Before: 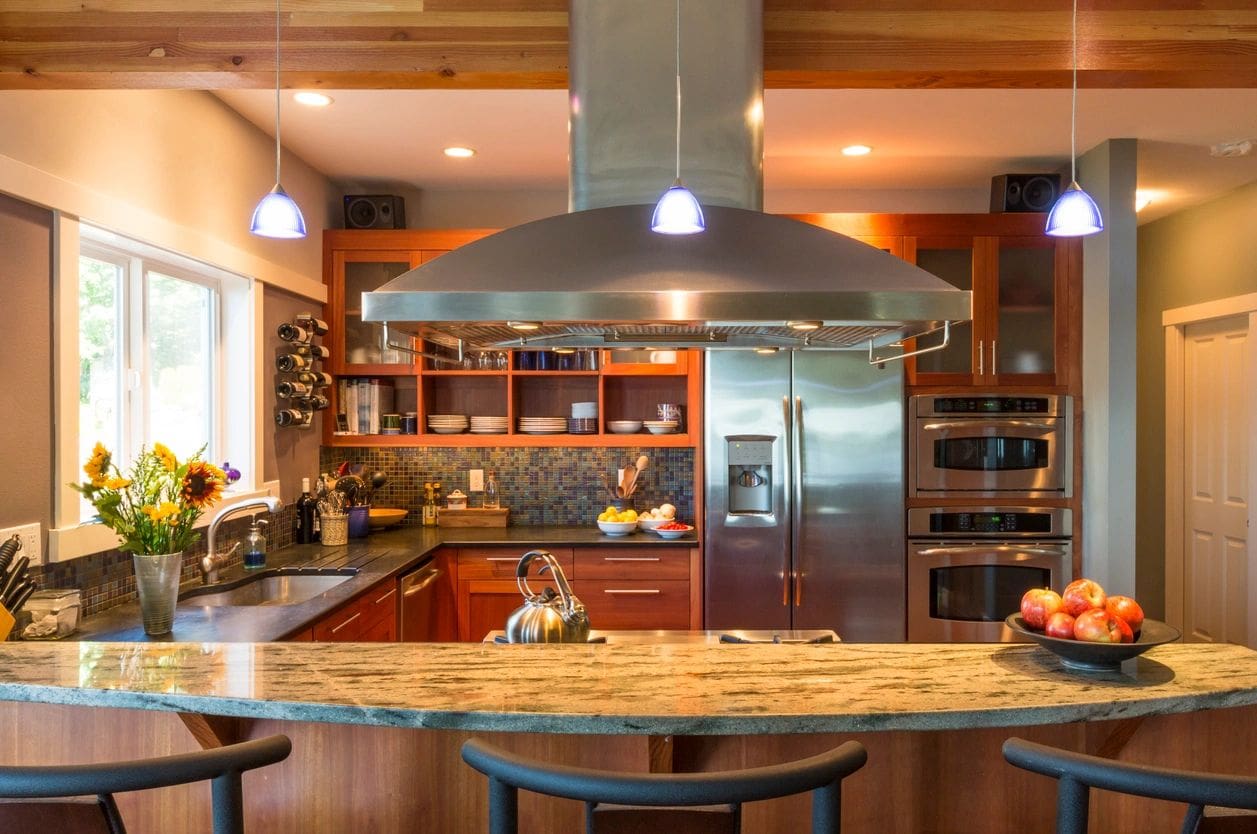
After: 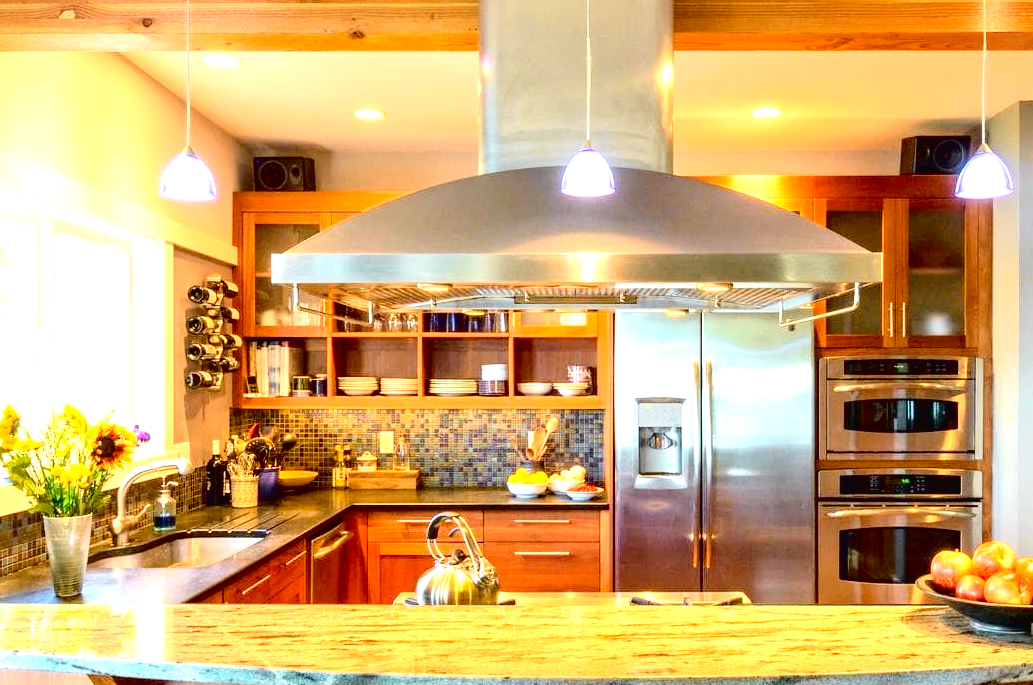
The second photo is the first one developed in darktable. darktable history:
exposure: black level correction 0.009, exposure 1.425 EV, compensate highlight preservation false
crop and rotate: left 7.196%, top 4.574%, right 10.605%, bottom 13.178%
white balance: red 1.009, blue 0.985
tone curve: curves: ch0 [(0, 0.023) (0.104, 0.058) (0.21, 0.162) (0.469, 0.524) (0.579, 0.65) (0.725, 0.8) (0.858, 0.903) (1, 0.974)]; ch1 [(0, 0) (0.414, 0.395) (0.447, 0.447) (0.502, 0.501) (0.521, 0.512) (0.566, 0.566) (0.618, 0.61) (0.654, 0.642) (1, 1)]; ch2 [(0, 0) (0.369, 0.388) (0.437, 0.453) (0.492, 0.485) (0.524, 0.508) (0.553, 0.566) (0.583, 0.608) (1, 1)], color space Lab, independent channels, preserve colors none
